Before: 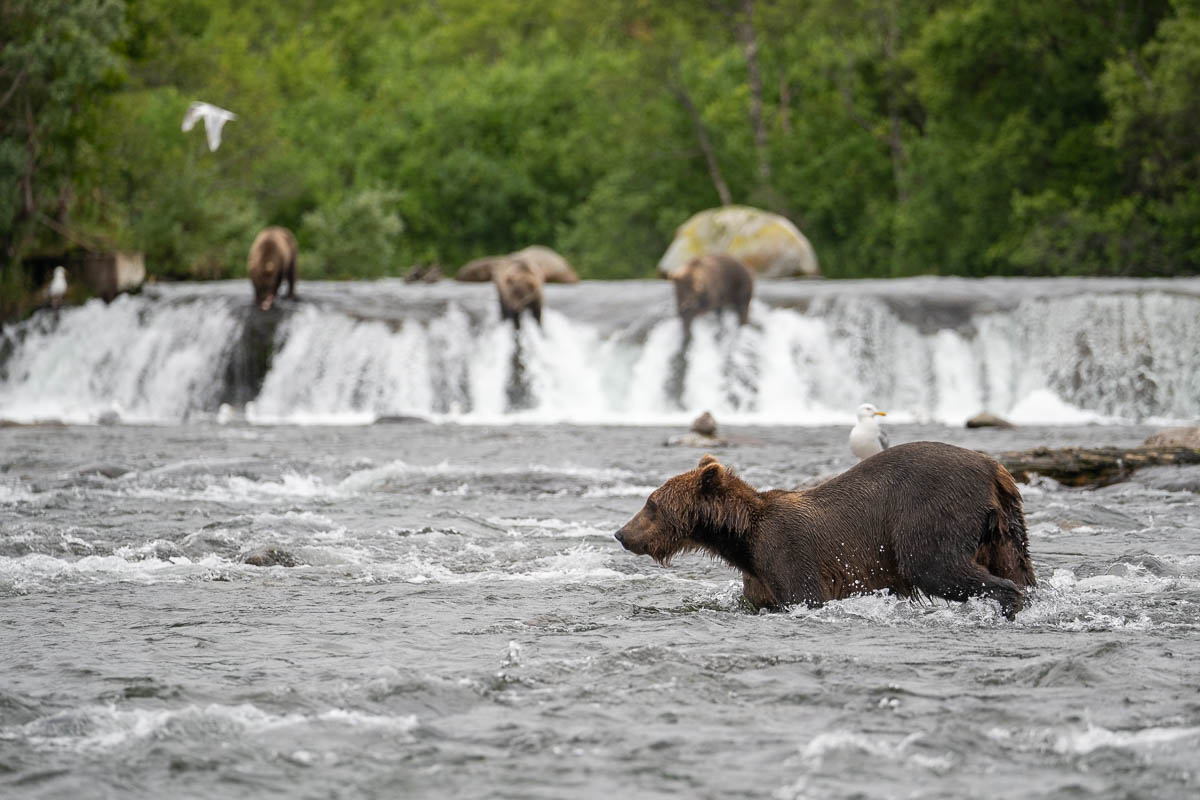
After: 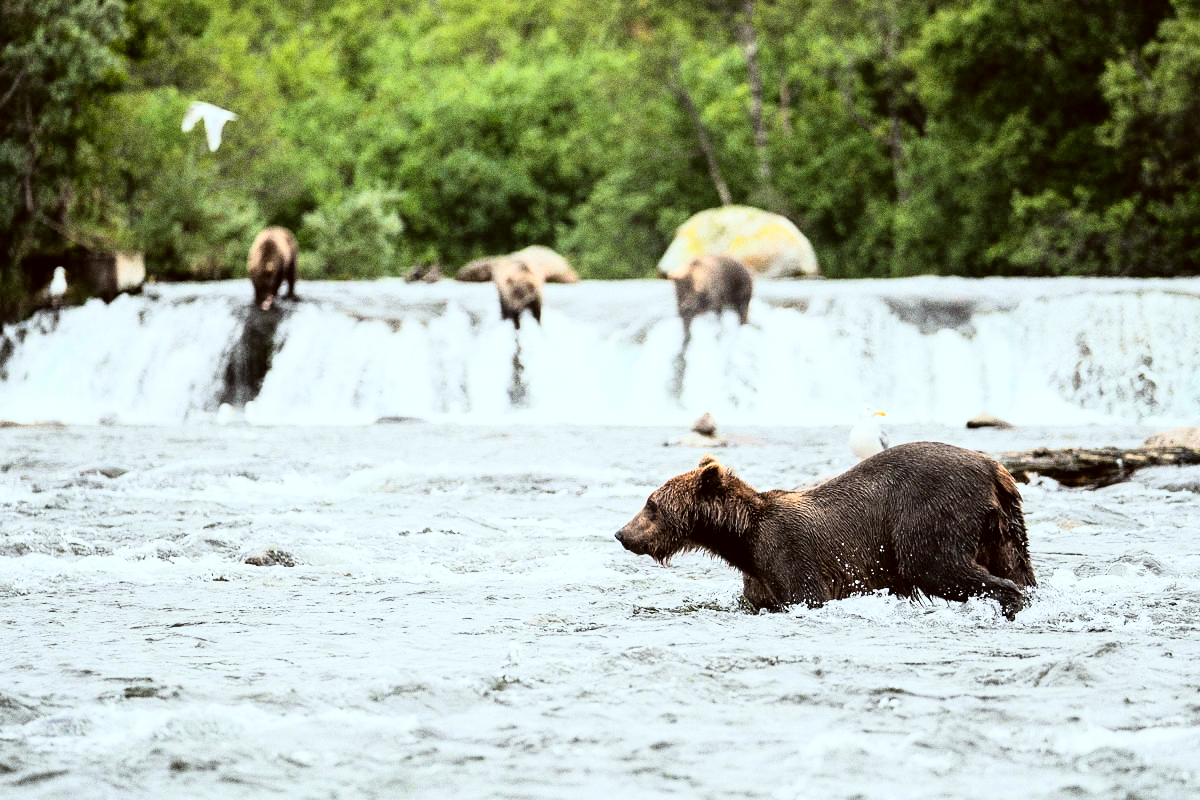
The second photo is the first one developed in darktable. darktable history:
grain: coarseness 0.09 ISO, strength 40%
color correction: highlights a* -4.98, highlights b* -3.76, shadows a* 3.83, shadows b* 4.08
rgb curve: curves: ch0 [(0, 0) (0.21, 0.15) (0.24, 0.21) (0.5, 0.75) (0.75, 0.96) (0.89, 0.99) (1, 1)]; ch1 [(0, 0.02) (0.21, 0.13) (0.25, 0.2) (0.5, 0.67) (0.75, 0.9) (0.89, 0.97) (1, 1)]; ch2 [(0, 0.02) (0.21, 0.13) (0.25, 0.2) (0.5, 0.67) (0.75, 0.9) (0.89, 0.97) (1, 1)], compensate middle gray true
